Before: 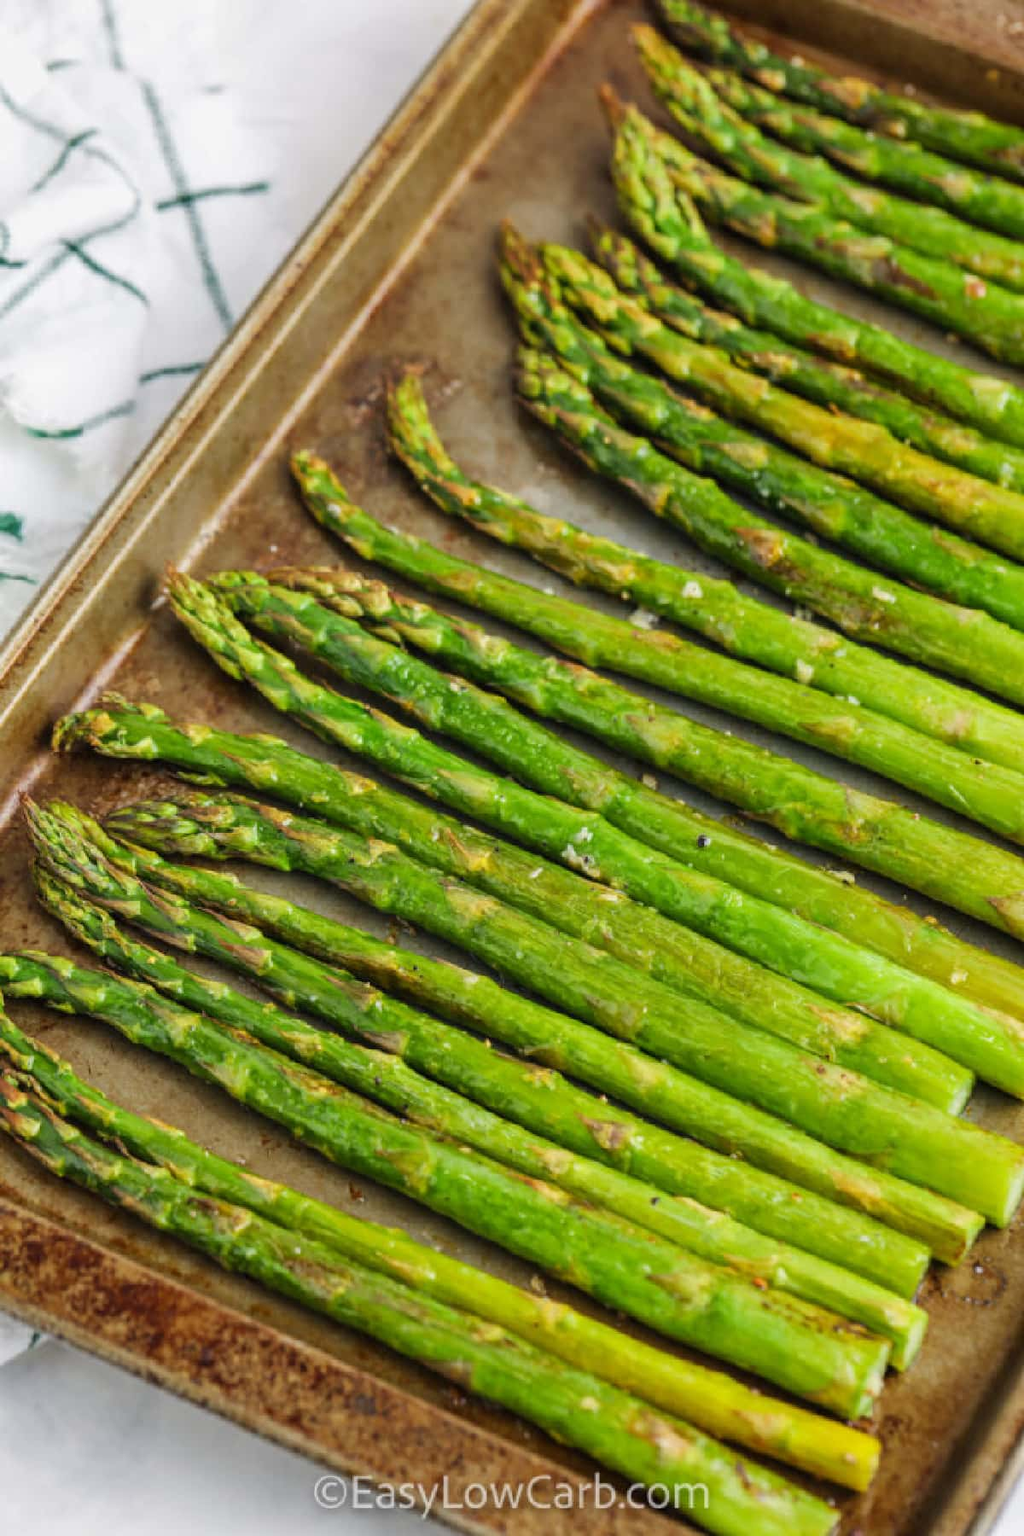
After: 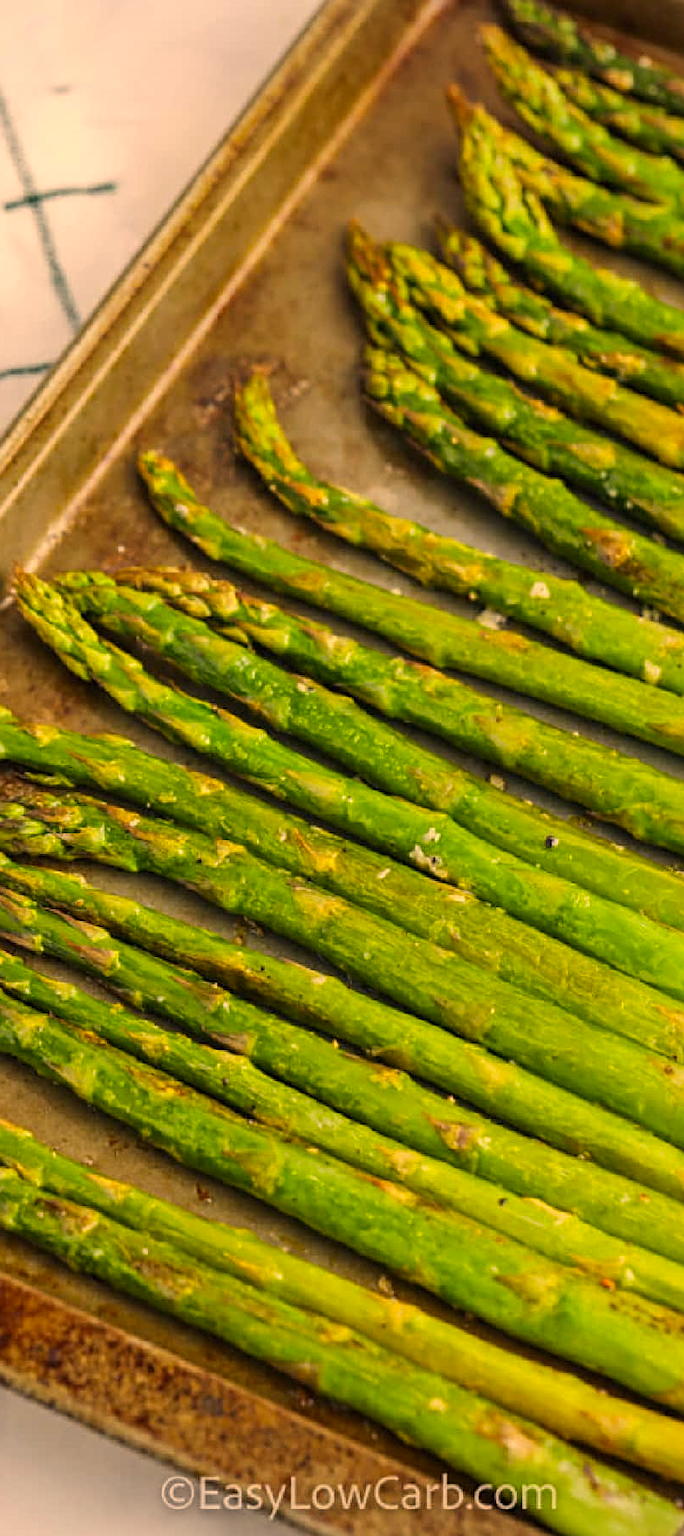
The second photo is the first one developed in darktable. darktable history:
color correction: highlights a* 14.89, highlights b* 31.25
vignetting: fall-off start 97.33%, fall-off radius 79.37%, width/height ratio 1.119
sharpen: radius 2.479, amount 0.329
crop and rotate: left 14.924%, right 18.183%
